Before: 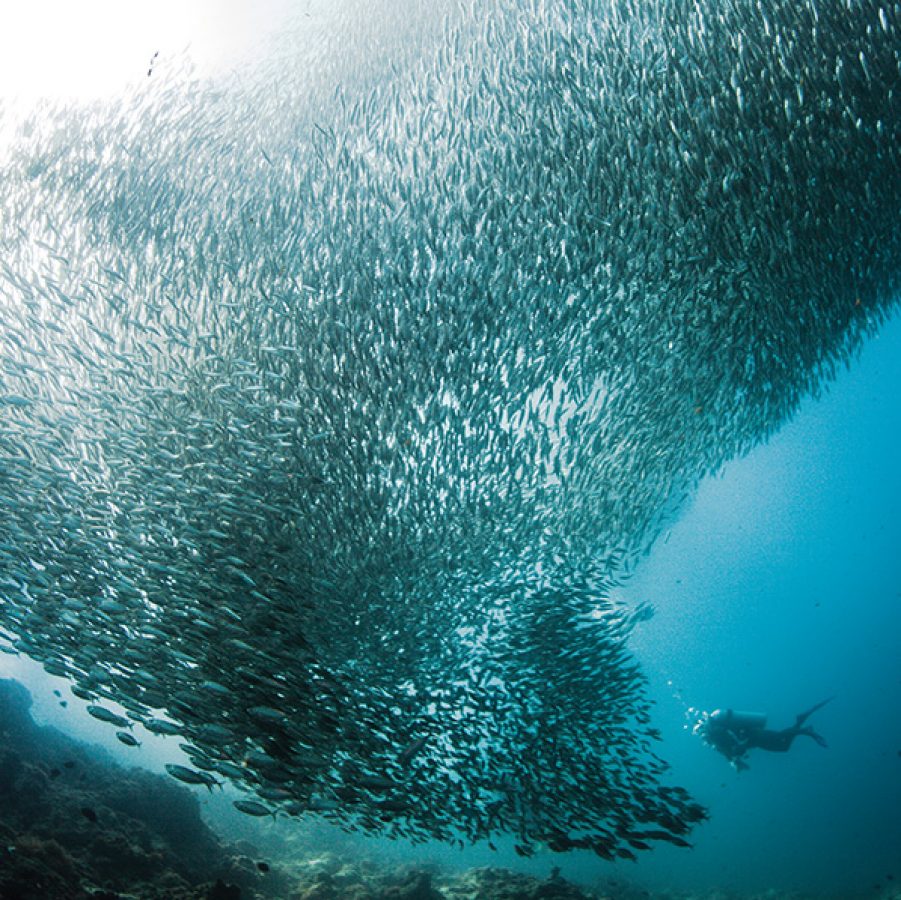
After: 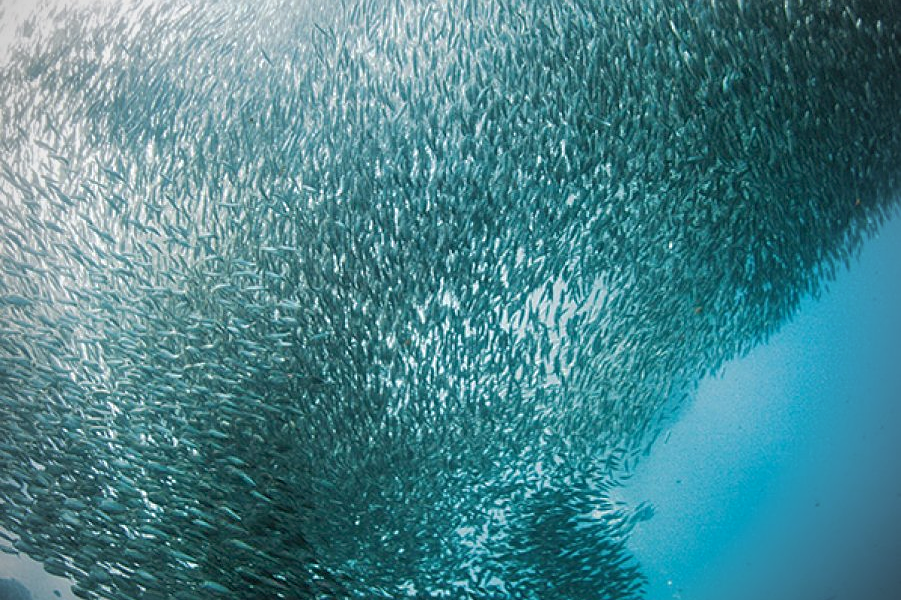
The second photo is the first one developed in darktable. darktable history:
shadows and highlights: on, module defaults
vignetting: fall-off start 79.88%
sharpen: amount 0.2
crop: top 11.166%, bottom 22.168%
